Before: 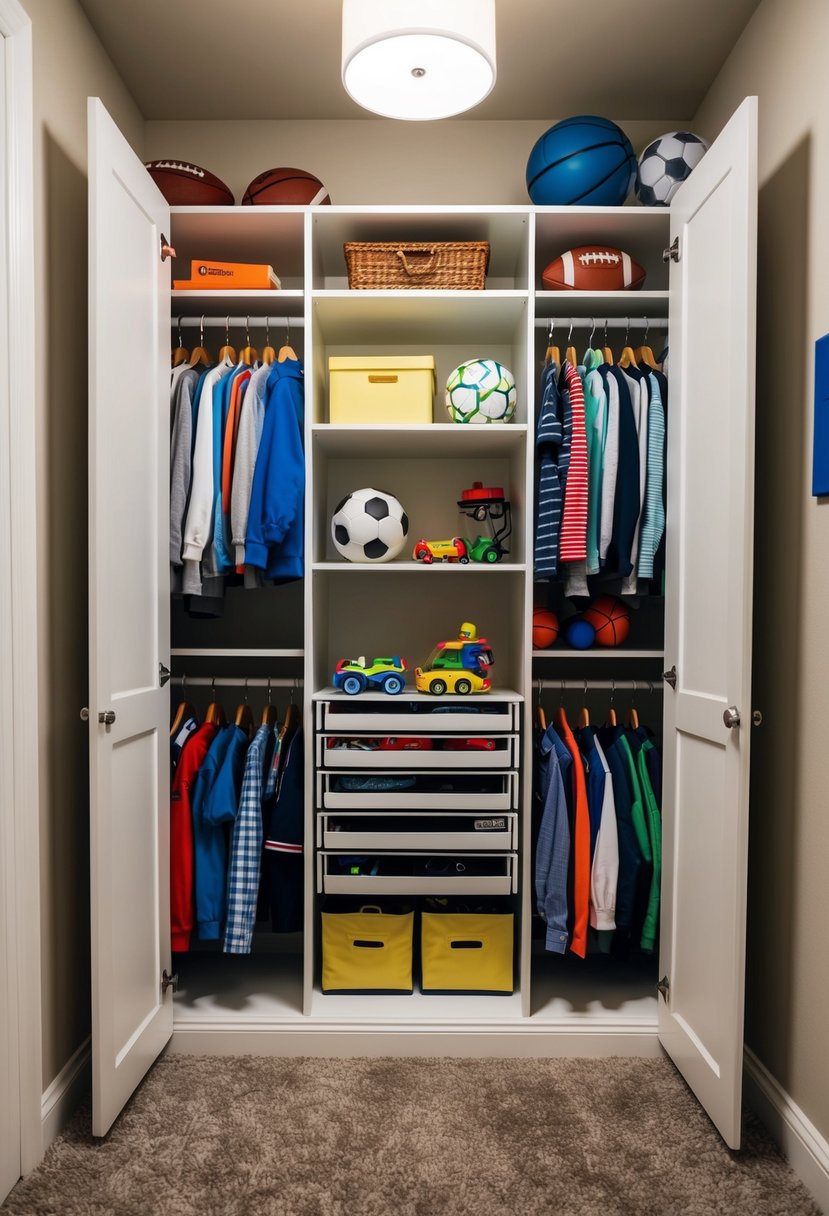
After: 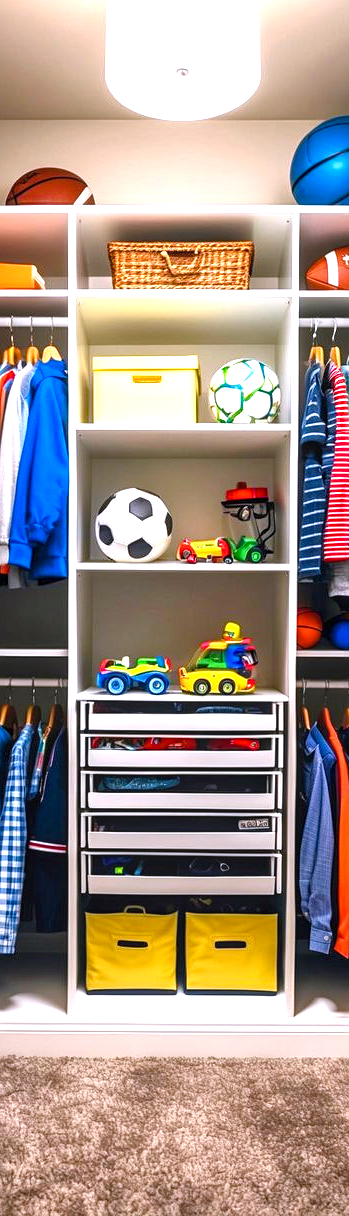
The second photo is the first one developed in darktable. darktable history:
rotate and perspective: crop left 0, crop top 0
exposure: black level correction 0, exposure 1.173 EV, compensate exposure bias true, compensate highlight preservation false
local contrast: on, module defaults
color balance rgb: linear chroma grading › global chroma 8.12%, perceptual saturation grading › global saturation 9.07%, perceptual saturation grading › highlights -13.84%, perceptual saturation grading › mid-tones 14.88%, perceptual saturation grading › shadows 22.8%, perceptual brilliance grading › highlights 2.61%, global vibrance 12.07%
crop: left 28.583%, right 29.231%
white balance: red 1.004, blue 1.096
sharpen: amount 0.2
